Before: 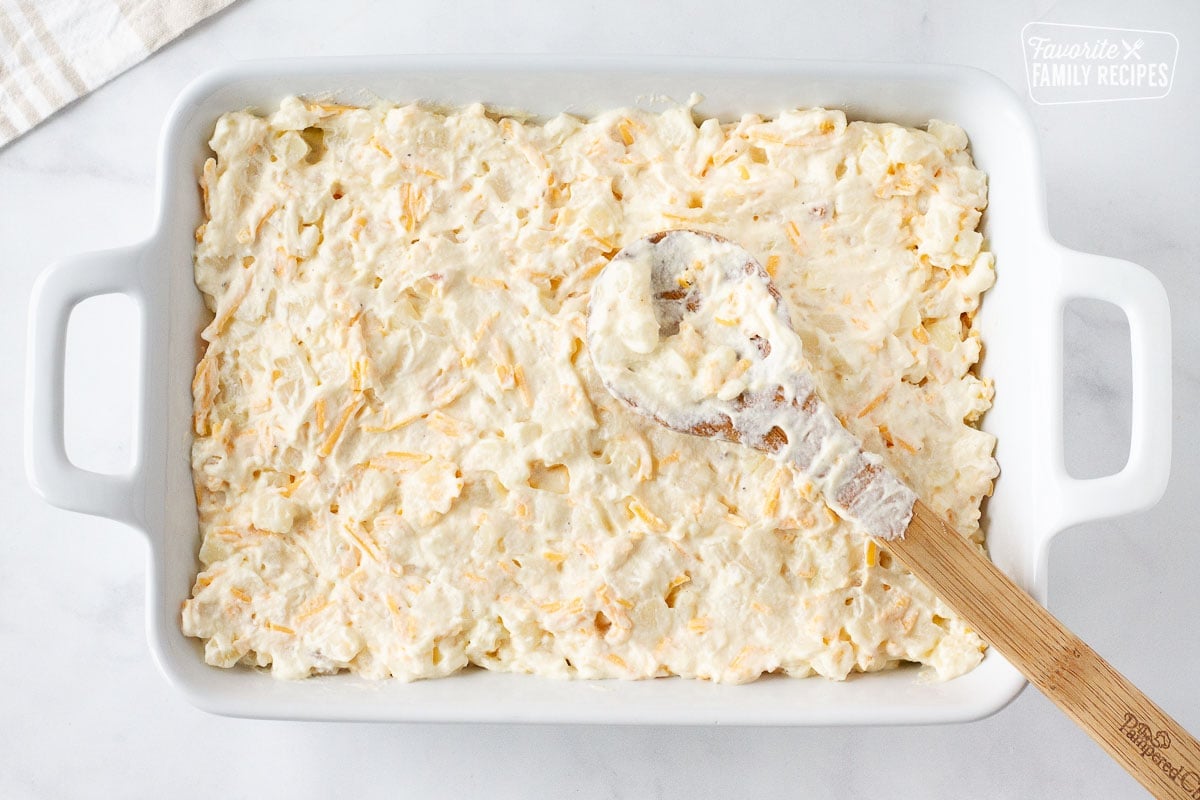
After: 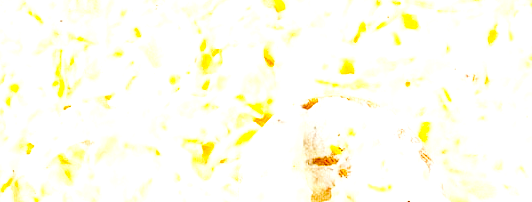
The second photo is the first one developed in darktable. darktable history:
crop: left 29.011%, top 16.797%, right 26.589%, bottom 57.834%
base curve: curves: ch0 [(0, 0) (0.036, 0.025) (0.121, 0.166) (0.206, 0.329) (0.605, 0.79) (1, 1)], preserve colors none
color balance rgb: perceptual saturation grading › global saturation 35.847%, perceptual saturation grading › shadows 35.772%, global vibrance 25.074%
exposure: black level correction 0, exposure 1.199 EV, compensate exposure bias true, compensate highlight preservation false
